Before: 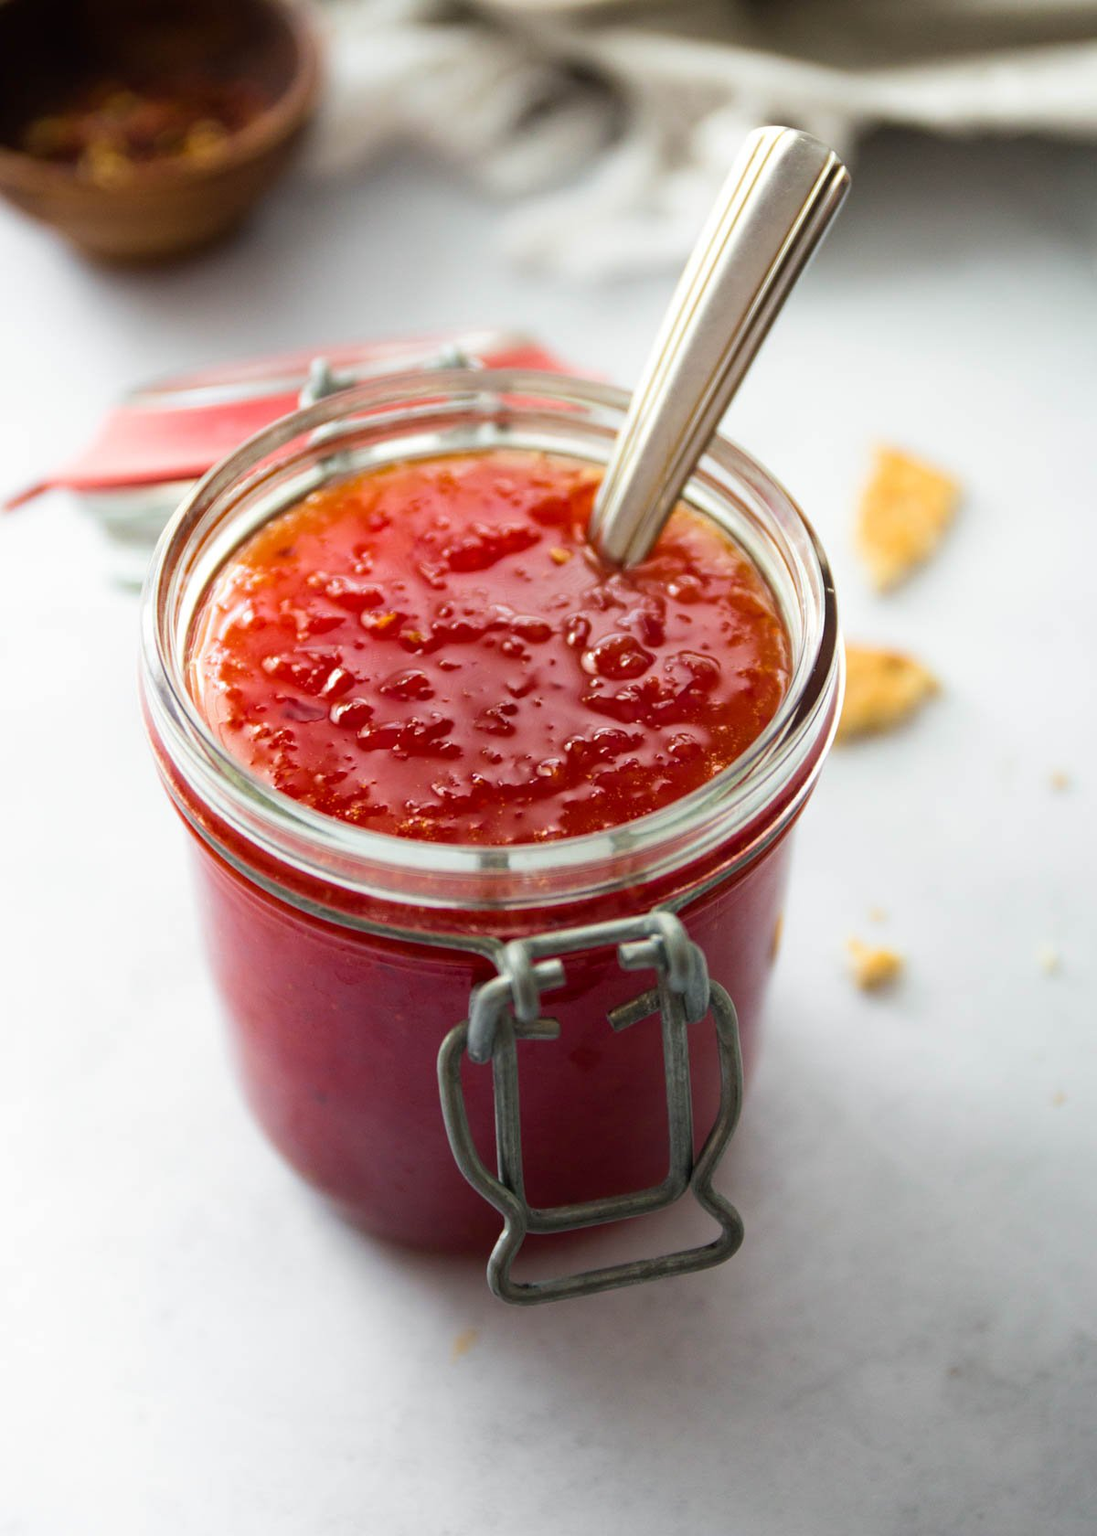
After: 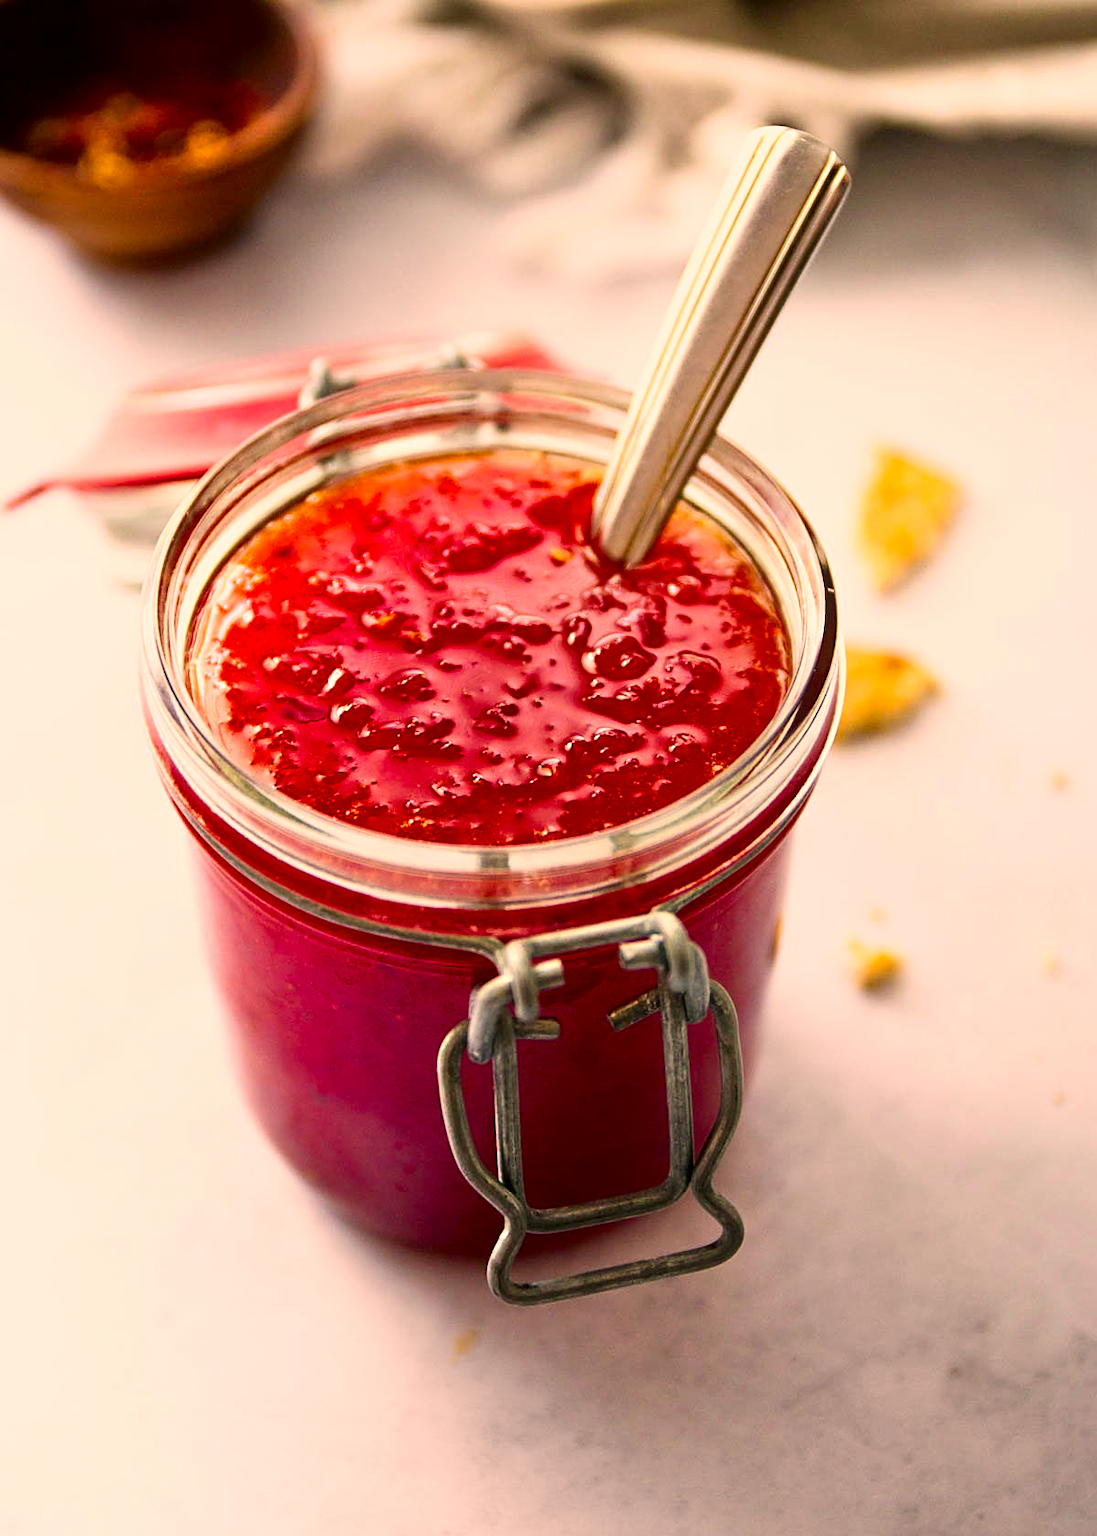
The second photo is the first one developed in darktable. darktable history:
tone equalizer: -7 EV 0.15 EV, -6 EV 0.6 EV, -5 EV 1.15 EV, -4 EV 1.33 EV, -3 EV 1.15 EV, -2 EV 0.6 EV, -1 EV 0.15 EV, mask exposure compensation -0.5 EV
contrast brightness saturation: contrast 0.22, brightness -0.19, saturation 0.24
sharpen: on, module defaults
color correction: highlights a* 17.88, highlights b* 18.79
